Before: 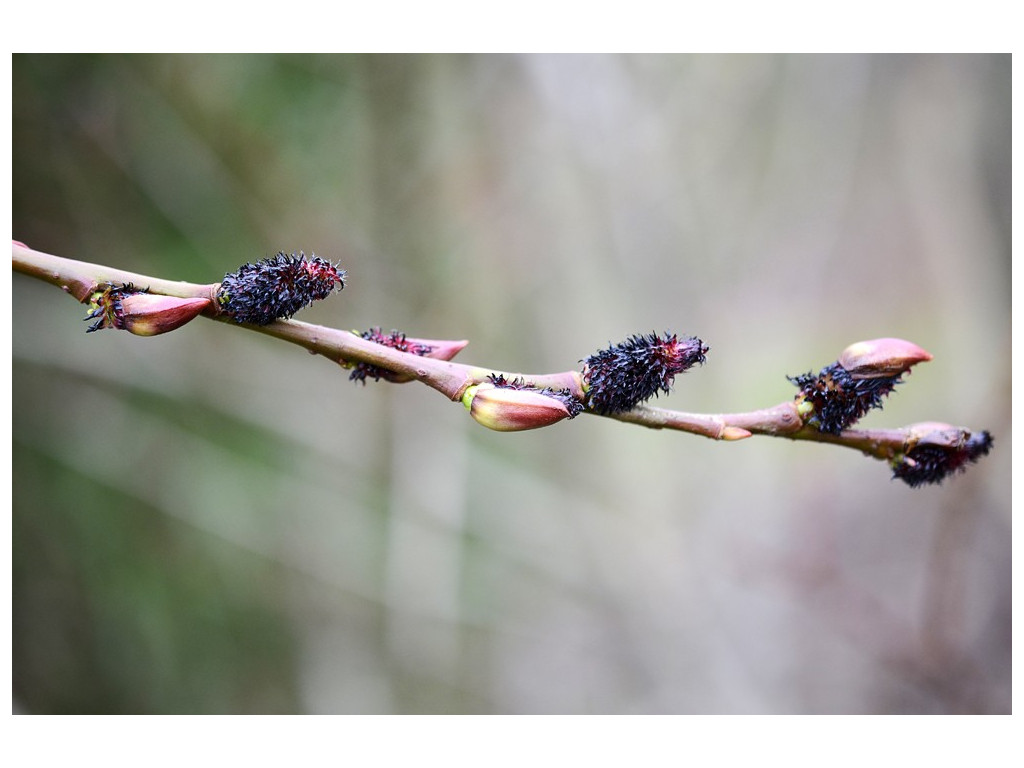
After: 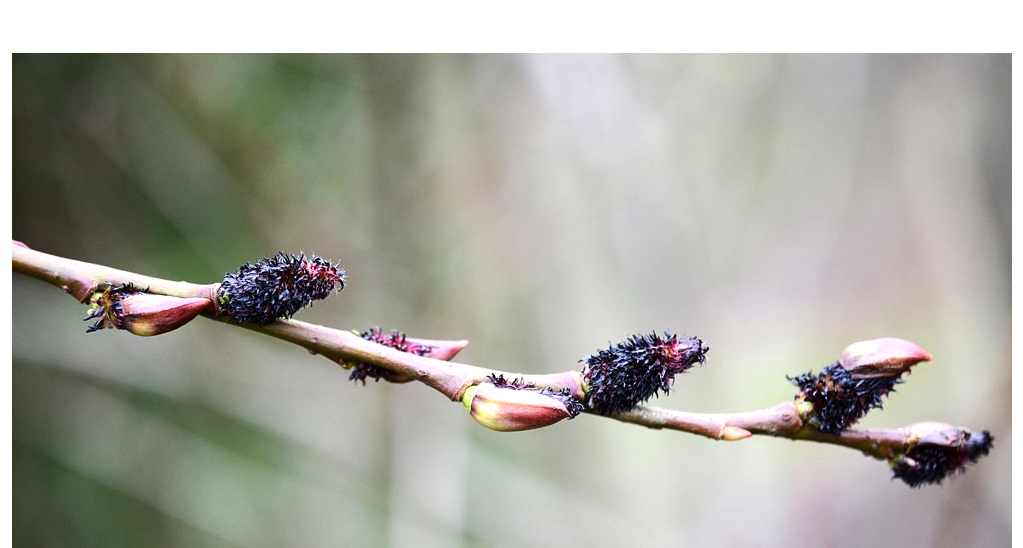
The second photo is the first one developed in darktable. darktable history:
rgb levels: preserve colors max RGB
exposure: compensate highlight preservation false
crop: bottom 28.576%
tone equalizer: -8 EV -0.417 EV, -7 EV -0.389 EV, -6 EV -0.333 EV, -5 EV -0.222 EV, -3 EV 0.222 EV, -2 EV 0.333 EV, -1 EV 0.389 EV, +0 EV 0.417 EV, edges refinement/feathering 500, mask exposure compensation -1.57 EV, preserve details no
